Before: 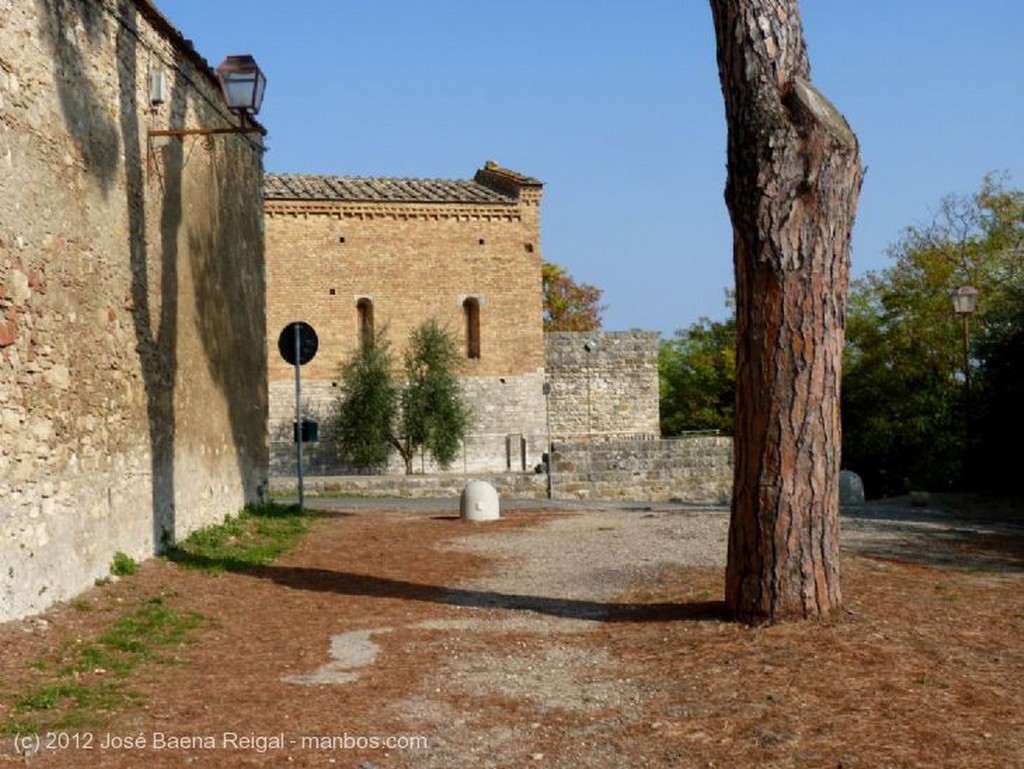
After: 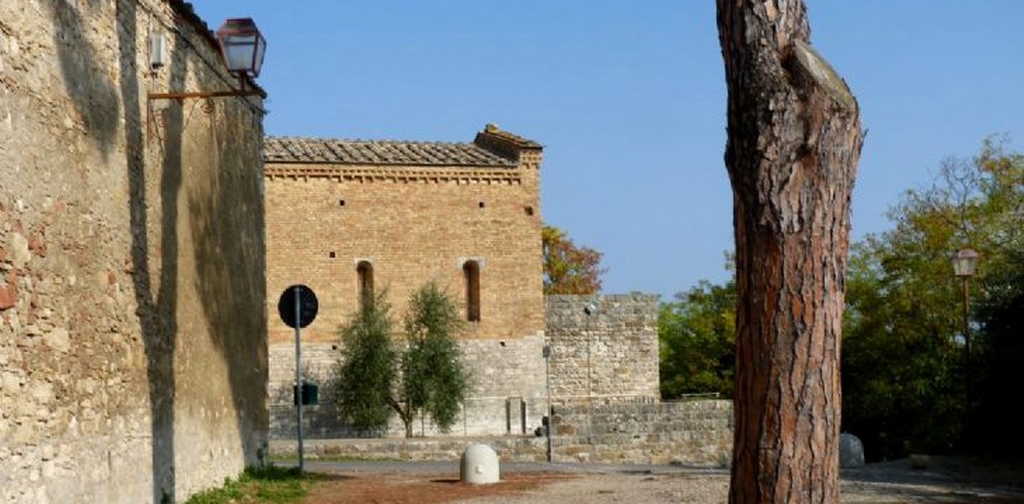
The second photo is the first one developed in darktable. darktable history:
crop and rotate: top 4.848%, bottom 29.503%
vibrance: on, module defaults
